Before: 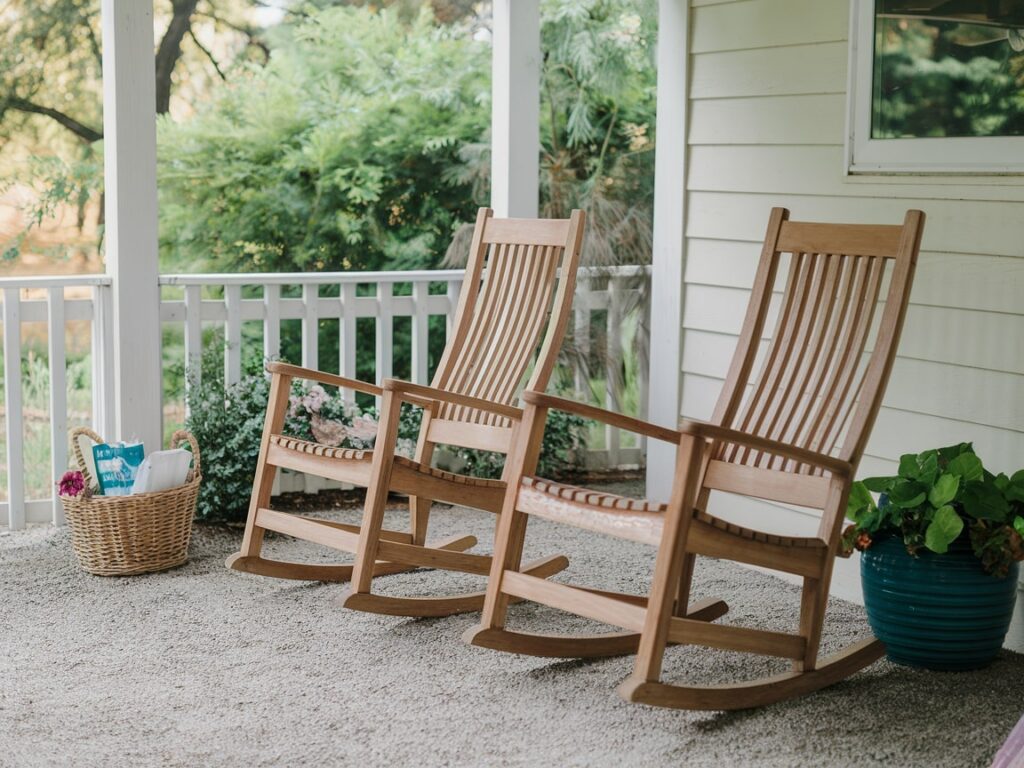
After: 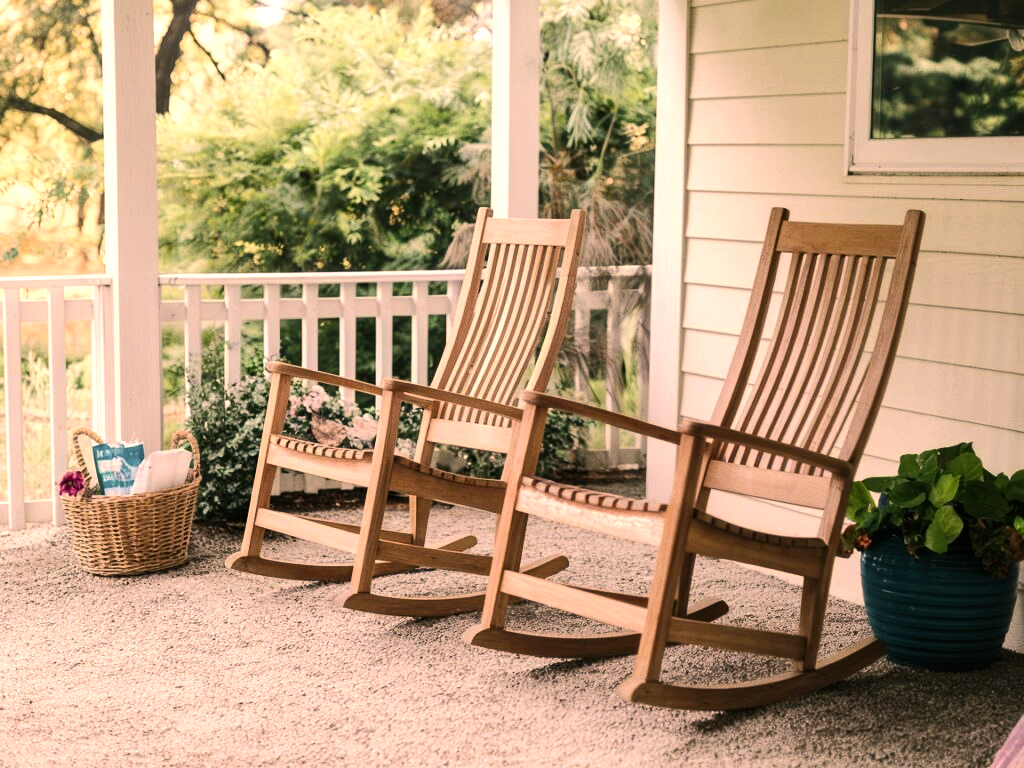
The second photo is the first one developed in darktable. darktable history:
color correction: highlights a* 17.88, highlights b* 18.79
tone equalizer: -8 EV -0.75 EV, -7 EV -0.7 EV, -6 EV -0.6 EV, -5 EV -0.4 EV, -3 EV 0.4 EV, -2 EV 0.6 EV, -1 EV 0.7 EV, +0 EV 0.75 EV, edges refinement/feathering 500, mask exposure compensation -1.57 EV, preserve details no
